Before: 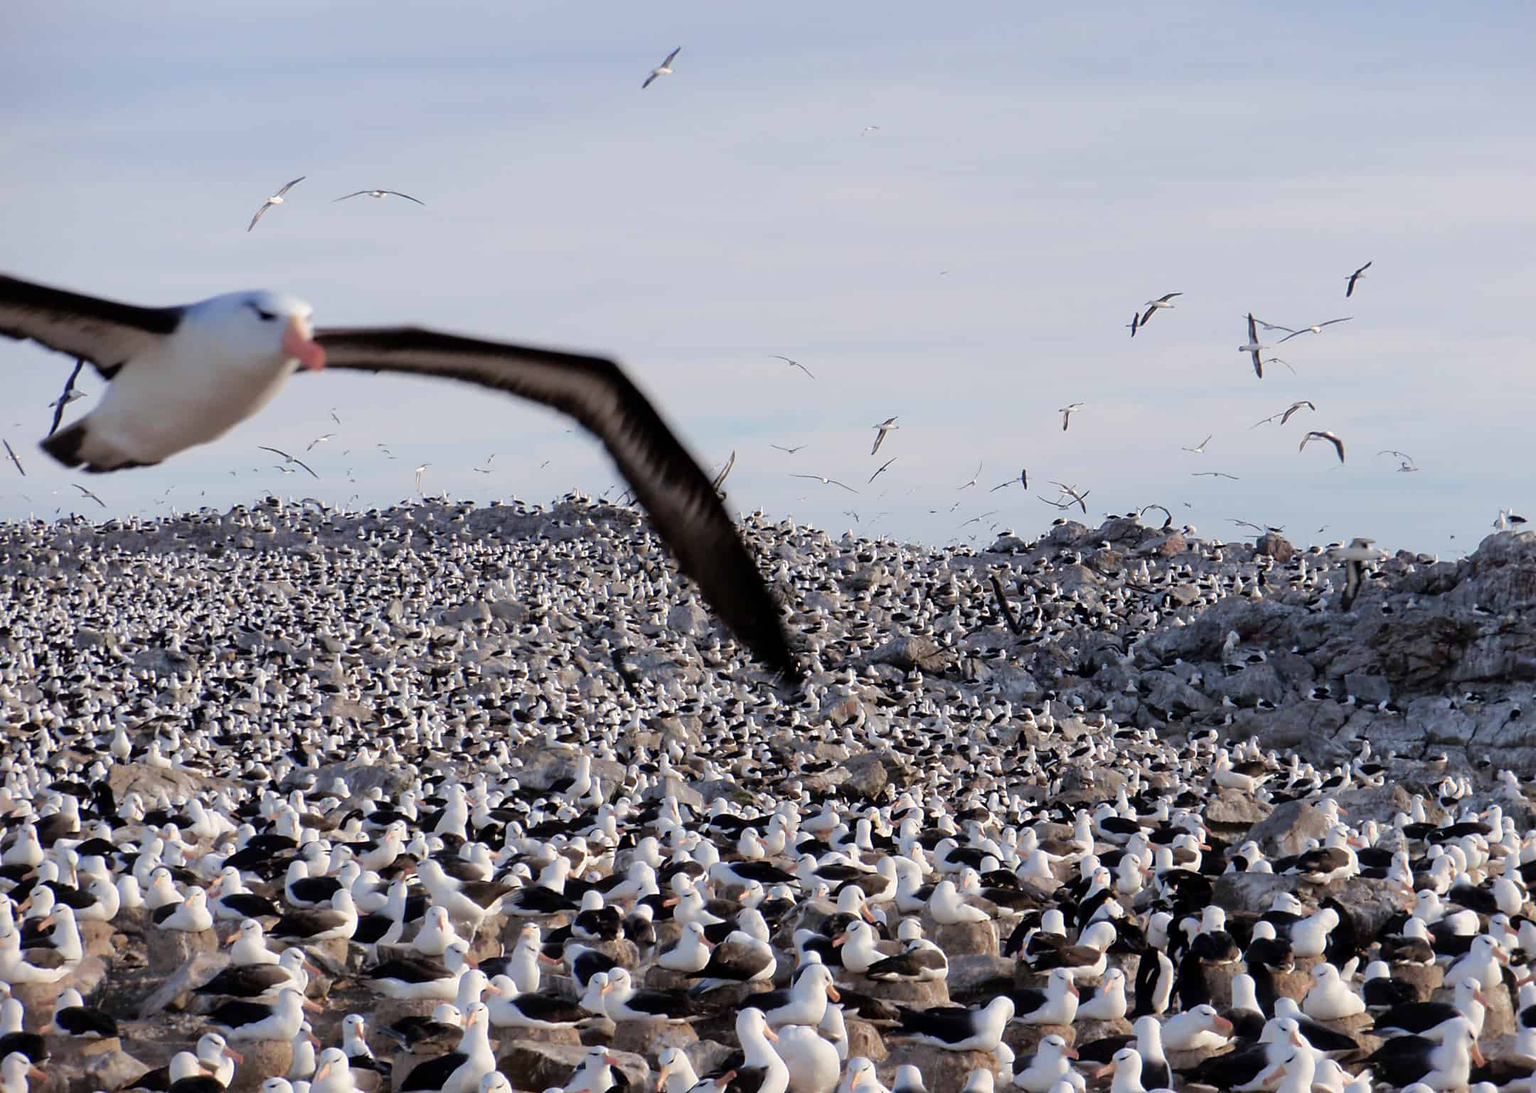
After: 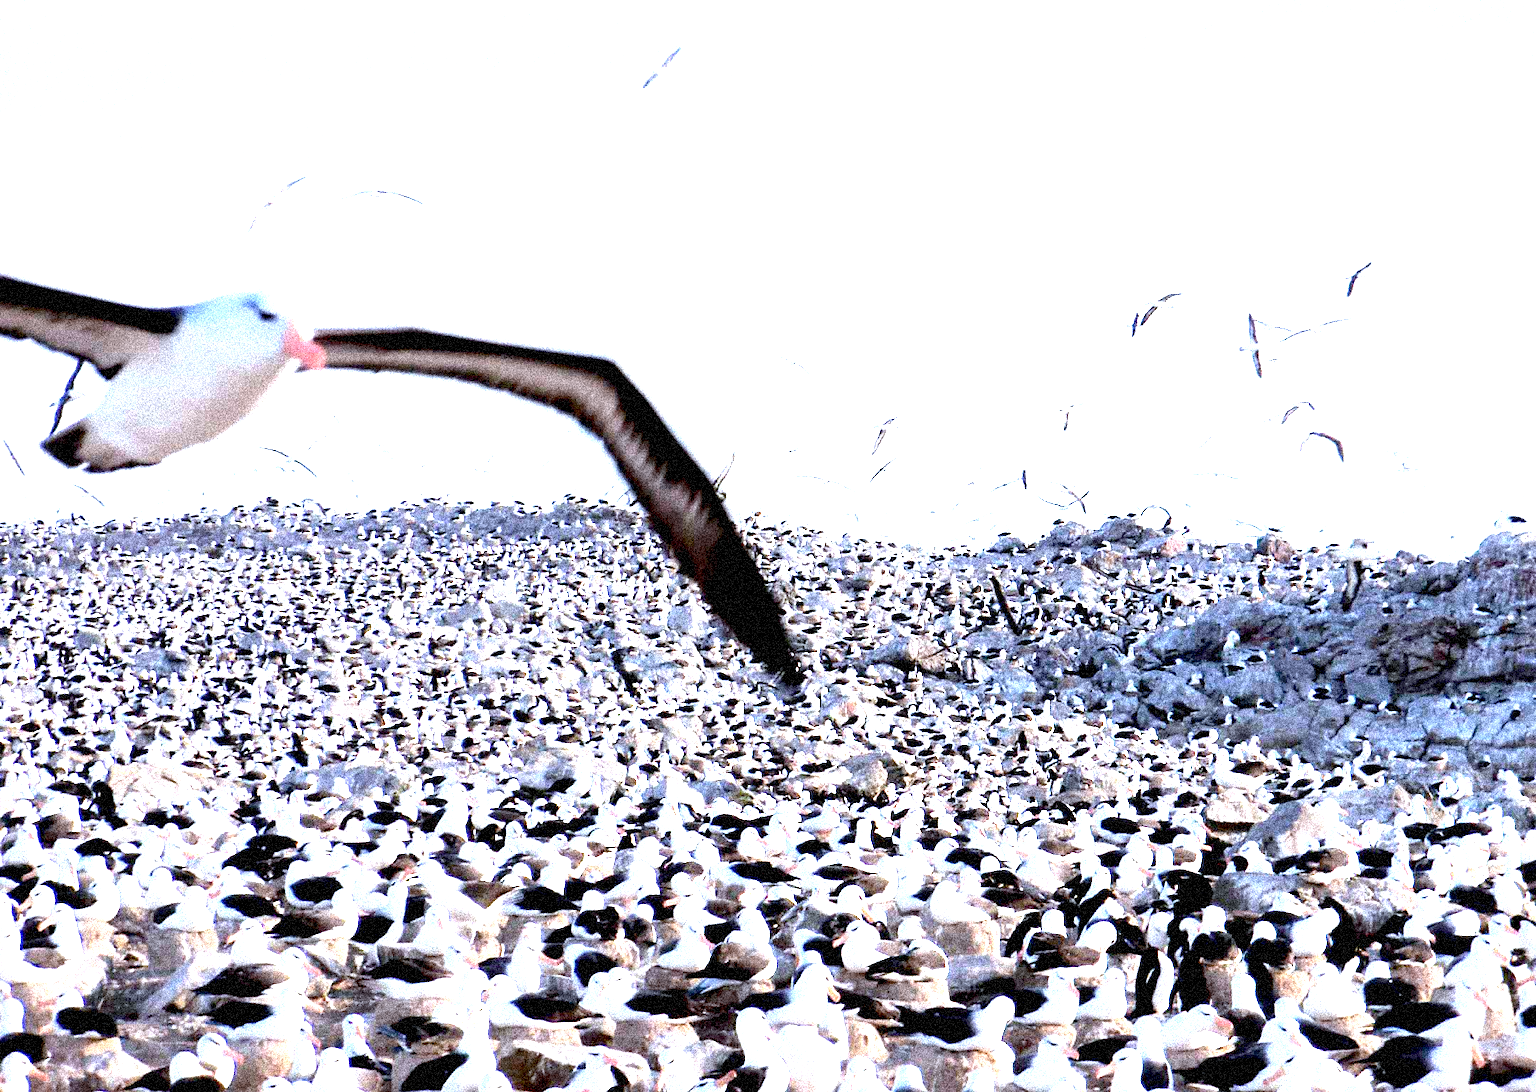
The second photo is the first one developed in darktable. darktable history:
exposure: black level correction 0.005, exposure 2.084 EV, compensate highlight preservation false
color calibration: x 0.37, y 0.382, temperature 4313.32 K
grain: coarseness 3.75 ISO, strength 100%, mid-tones bias 0%
